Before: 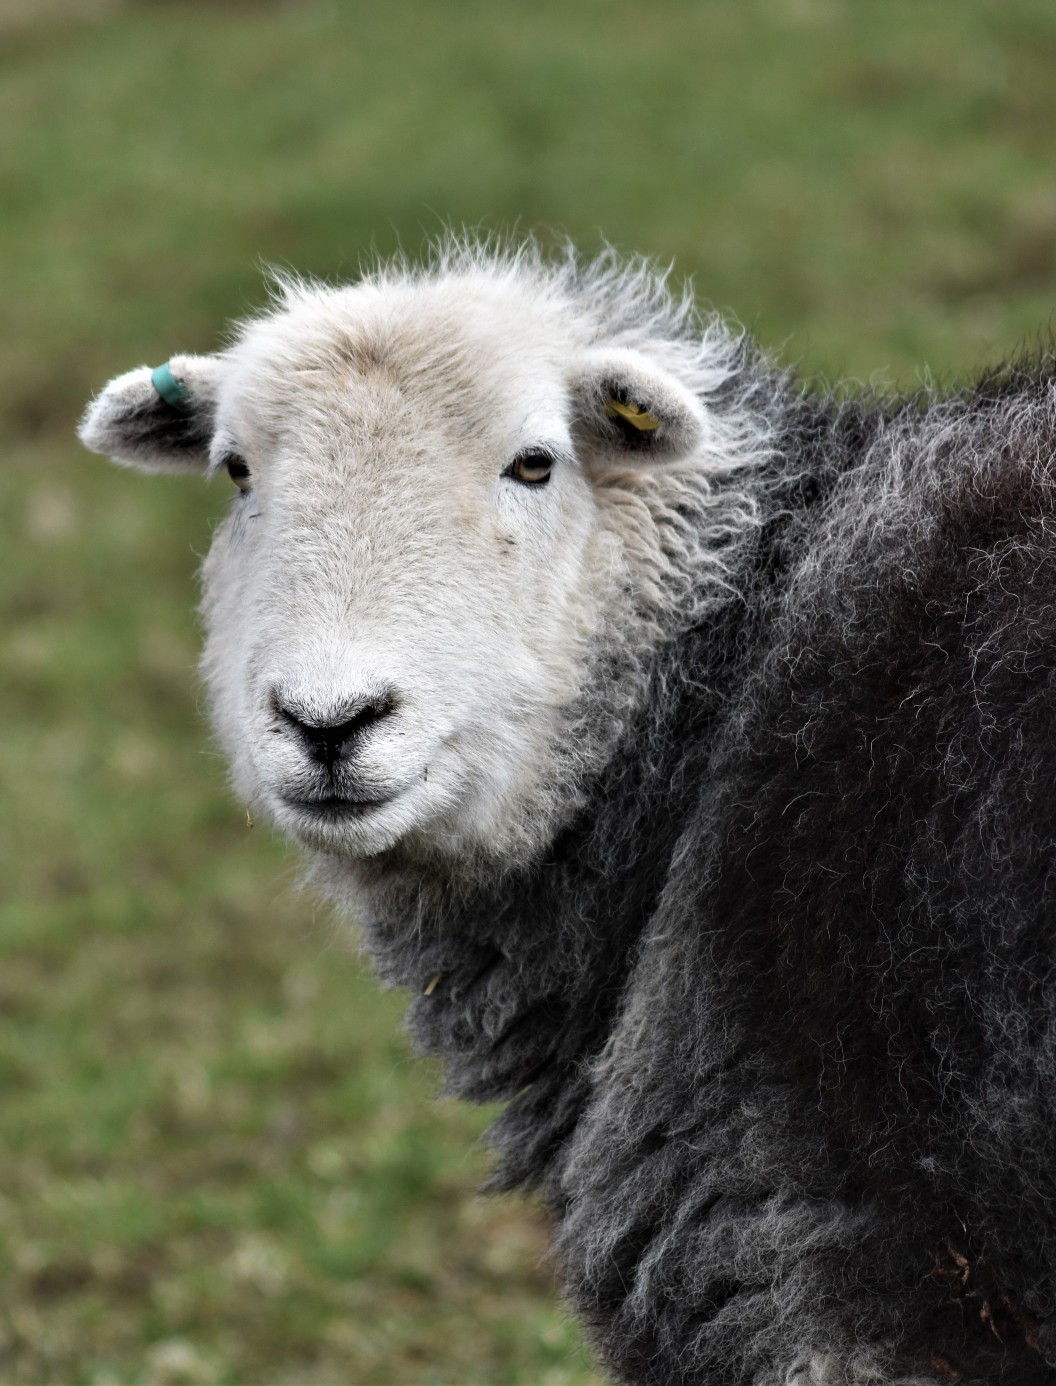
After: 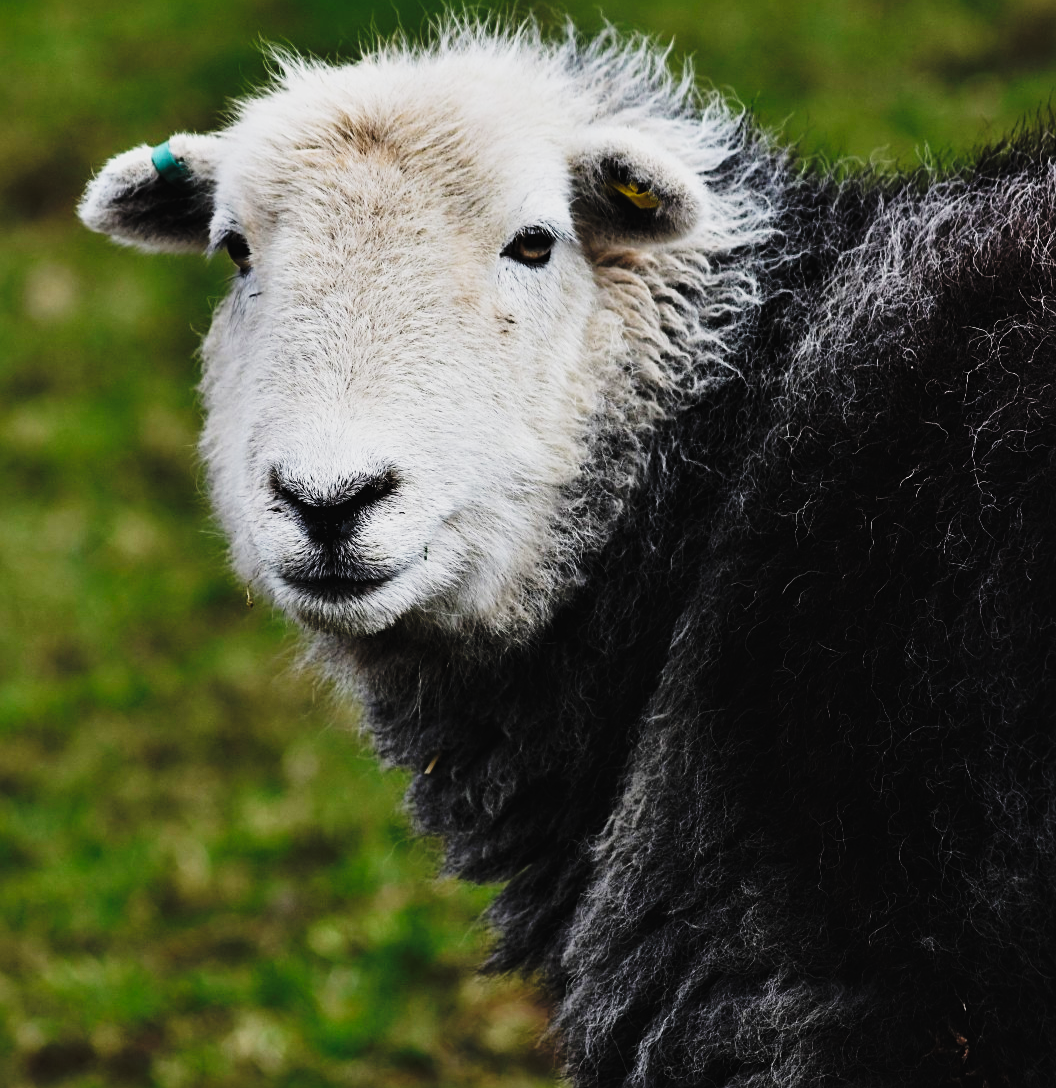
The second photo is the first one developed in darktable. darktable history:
exposure: black level correction -0.015, exposure -0.533 EV, compensate exposure bias true, compensate highlight preservation false
filmic rgb: middle gray luminance 4.35%, black relative exposure -12.93 EV, white relative exposure 5.02 EV, threshold 5.99 EV, target black luminance 0%, hardness 5.17, latitude 59.66%, contrast 0.769, highlights saturation mix 3.67%, shadows ↔ highlights balance 26.09%, enable highlight reconstruction true
sharpen: radius 2.163, amount 0.385, threshold 0.183
crop and rotate: top 15.972%, bottom 5.472%
tone curve: curves: ch0 [(0, 0) (0.003, 0.004) (0.011, 0.006) (0.025, 0.008) (0.044, 0.012) (0.069, 0.017) (0.1, 0.021) (0.136, 0.029) (0.177, 0.043) (0.224, 0.062) (0.277, 0.108) (0.335, 0.166) (0.399, 0.301) (0.468, 0.467) (0.543, 0.64) (0.623, 0.803) (0.709, 0.908) (0.801, 0.969) (0.898, 0.988) (1, 1)], preserve colors none
